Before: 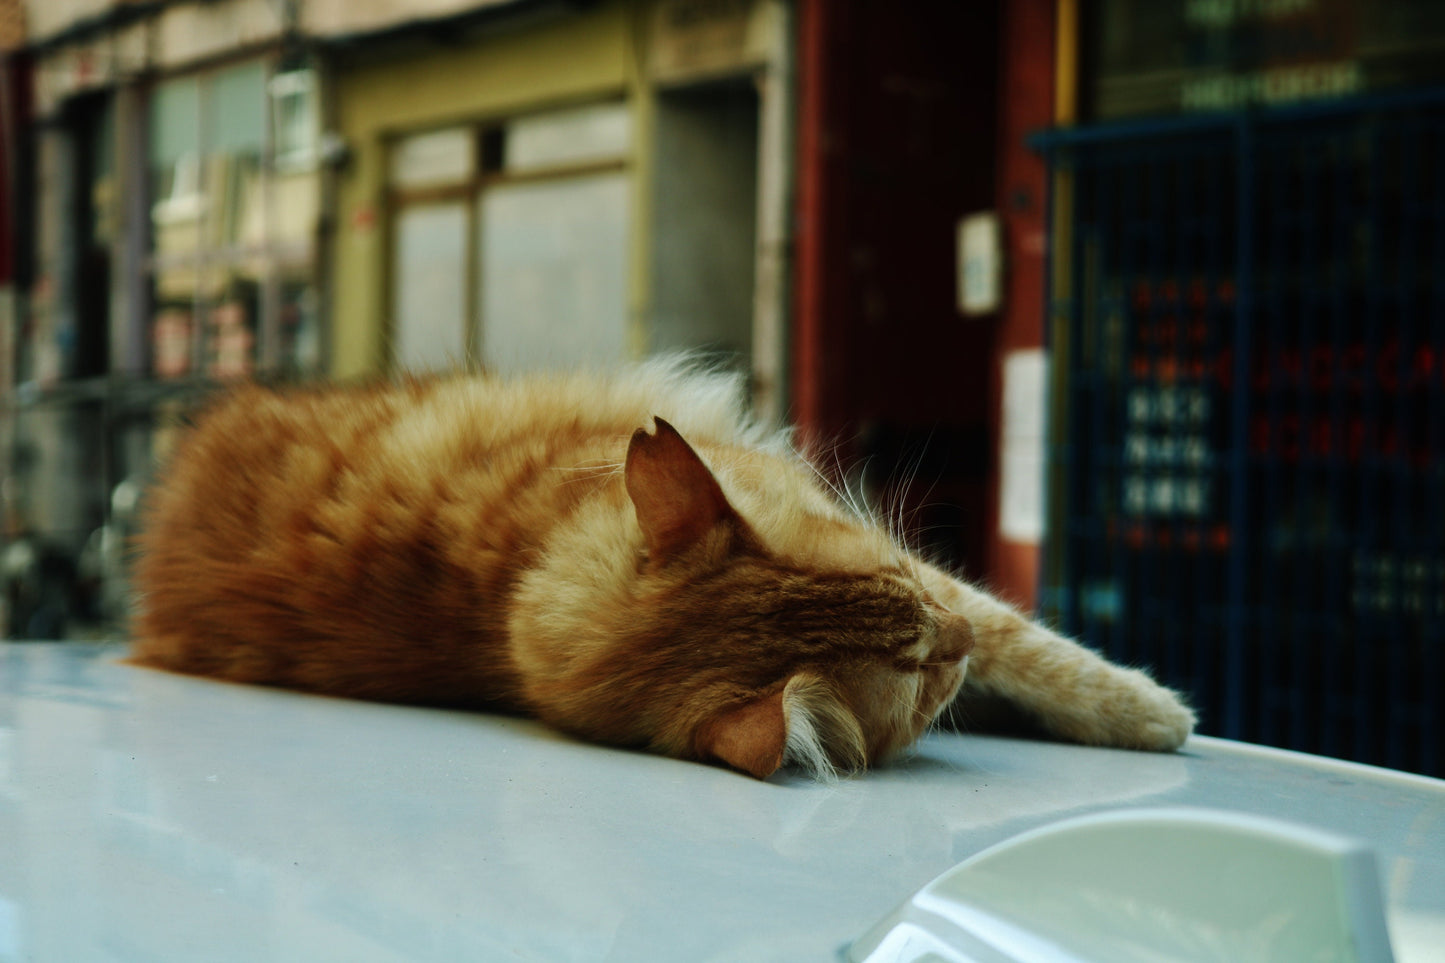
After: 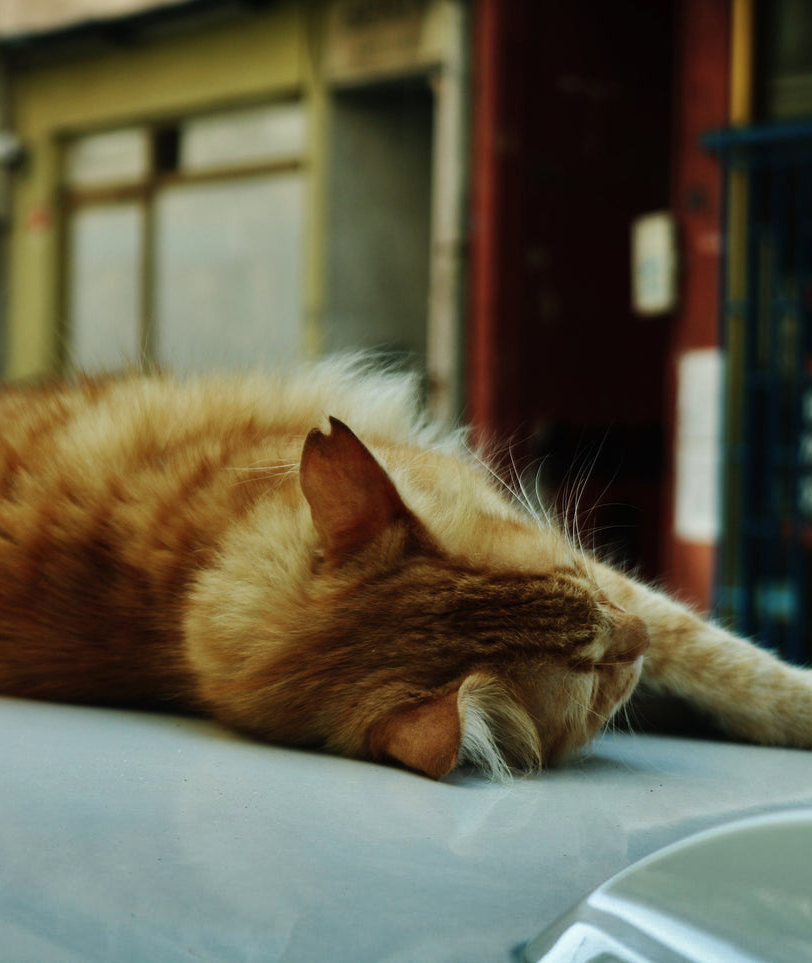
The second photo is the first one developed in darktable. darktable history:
shadows and highlights: shadows 24.5, highlights -78.15, soften with gaussian
crop and rotate: left 22.516%, right 21.234%
